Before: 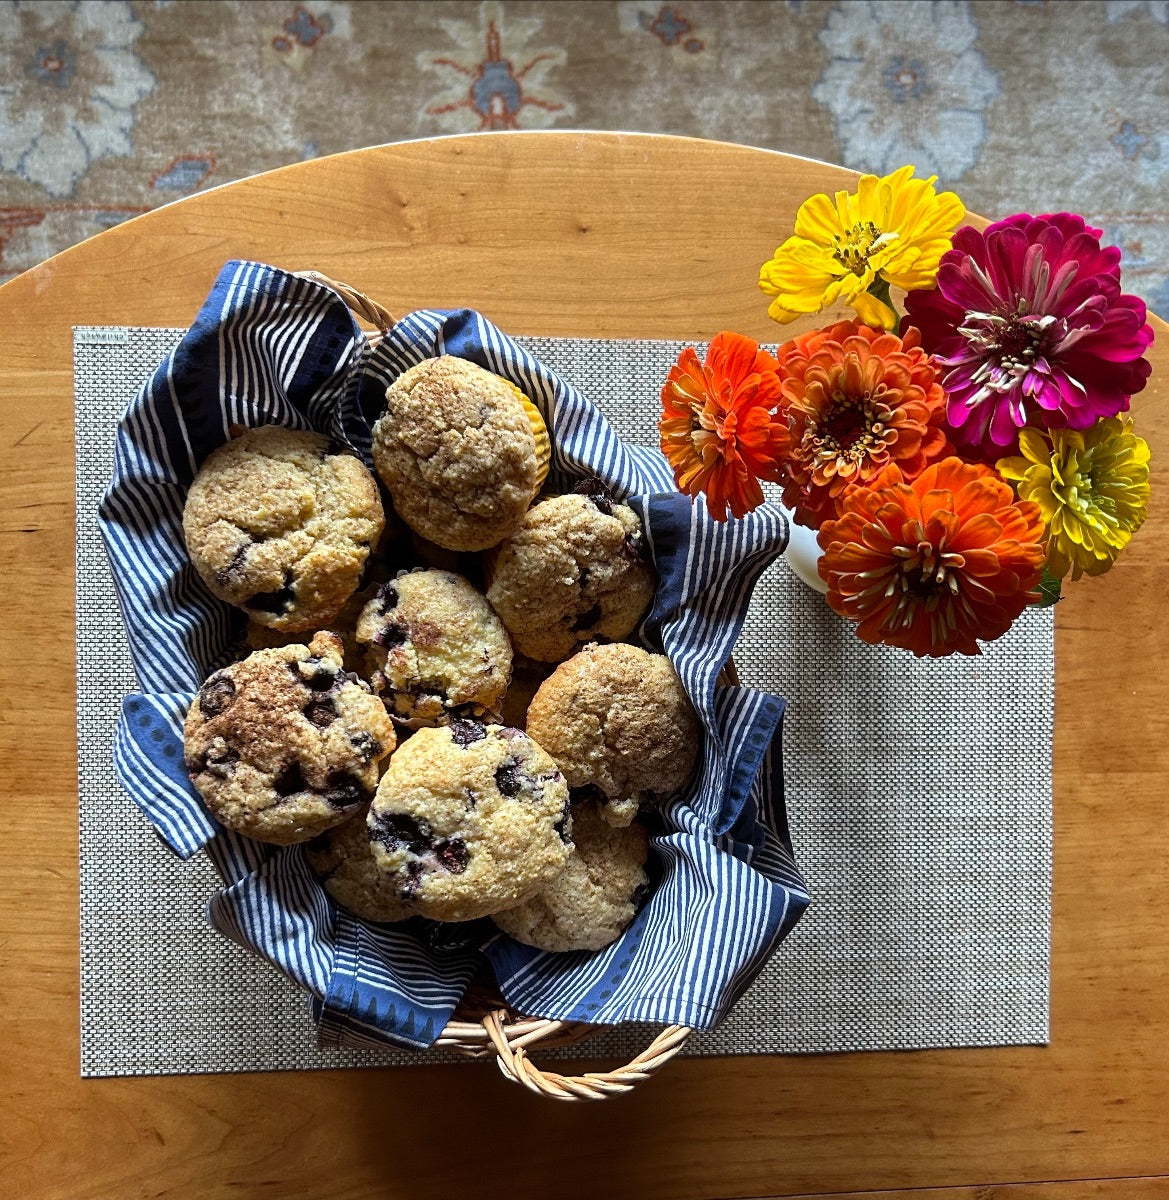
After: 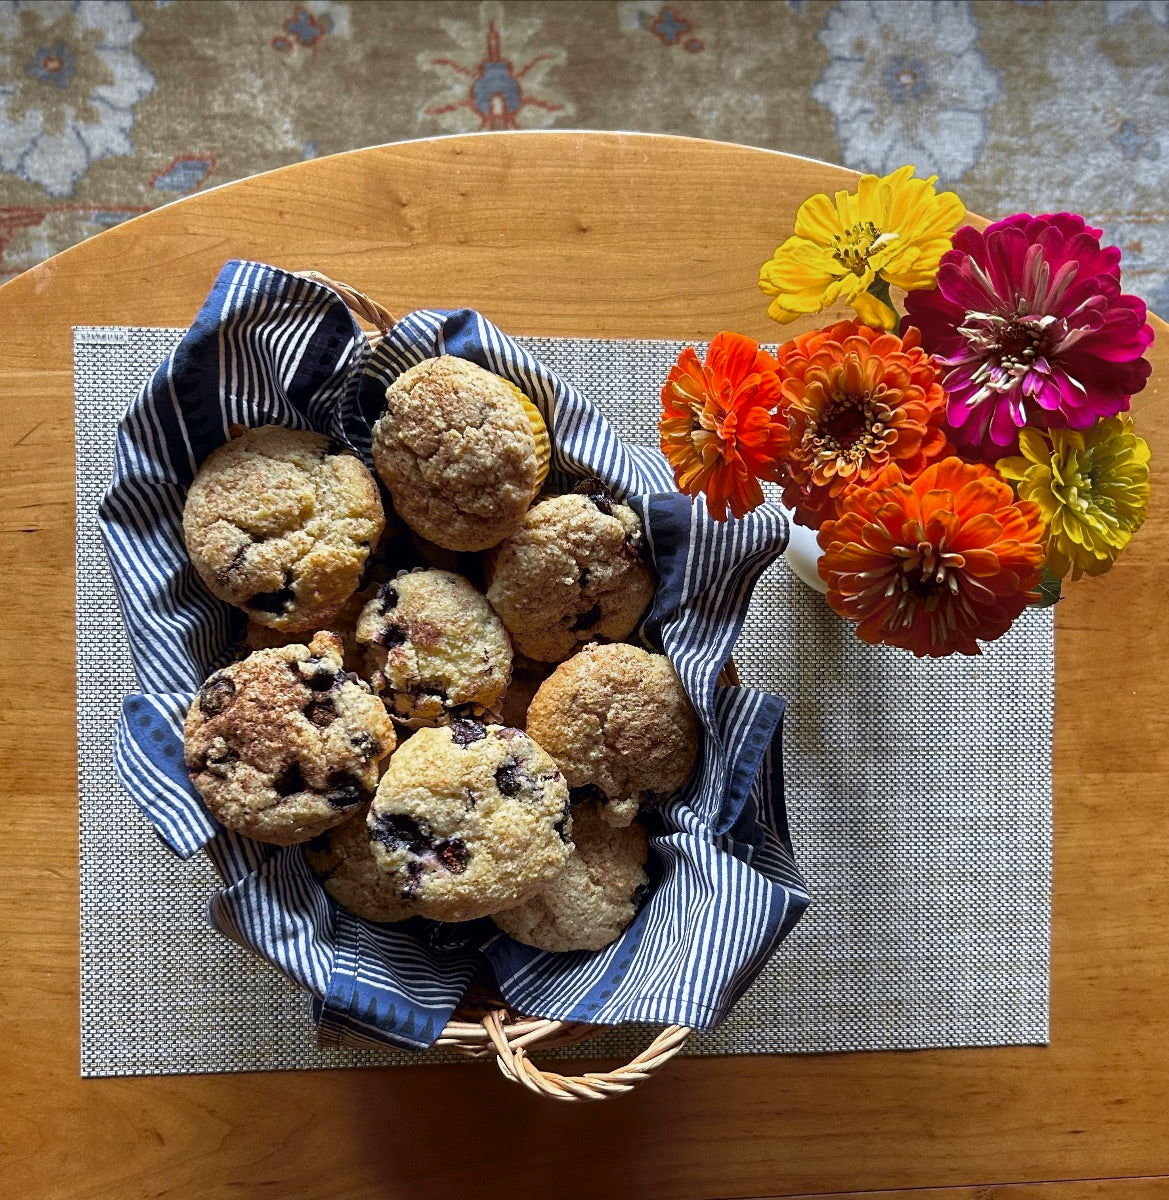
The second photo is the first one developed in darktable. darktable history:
color zones: curves: ch0 [(0, 0.5) (0.143, 0.5) (0.286, 0.456) (0.429, 0.5) (0.571, 0.5) (0.714, 0.5) (0.857, 0.5) (1, 0.5)]; ch1 [(0, 0.5) (0.143, 0.5) (0.286, 0.422) (0.429, 0.5) (0.571, 0.5) (0.714, 0.5) (0.857, 0.5) (1, 0.5)]
tone curve: curves: ch0 [(0, 0) (0.15, 0.17) (0.452, 0.437) (0.611, 0.588) (0.751, 0.749) (1, 1)]; ch1 [(0, 0) (0.325, 0.327) (0.412, 0.45) (0.453, 0.484) (0.5, 0.501) (0.541, 0.55) (0.617, 0.612) (0.695, 0.697) (1, 1)]; ch2 [(0, 0) (0.386, 0.397) (0.452, 0.459) (0.505, 0.498) (0.524, 0.547) (0.574, 0.566) (0.633, 0.641) (1, 1)], color space Lab, independent channels, preserve colors none
